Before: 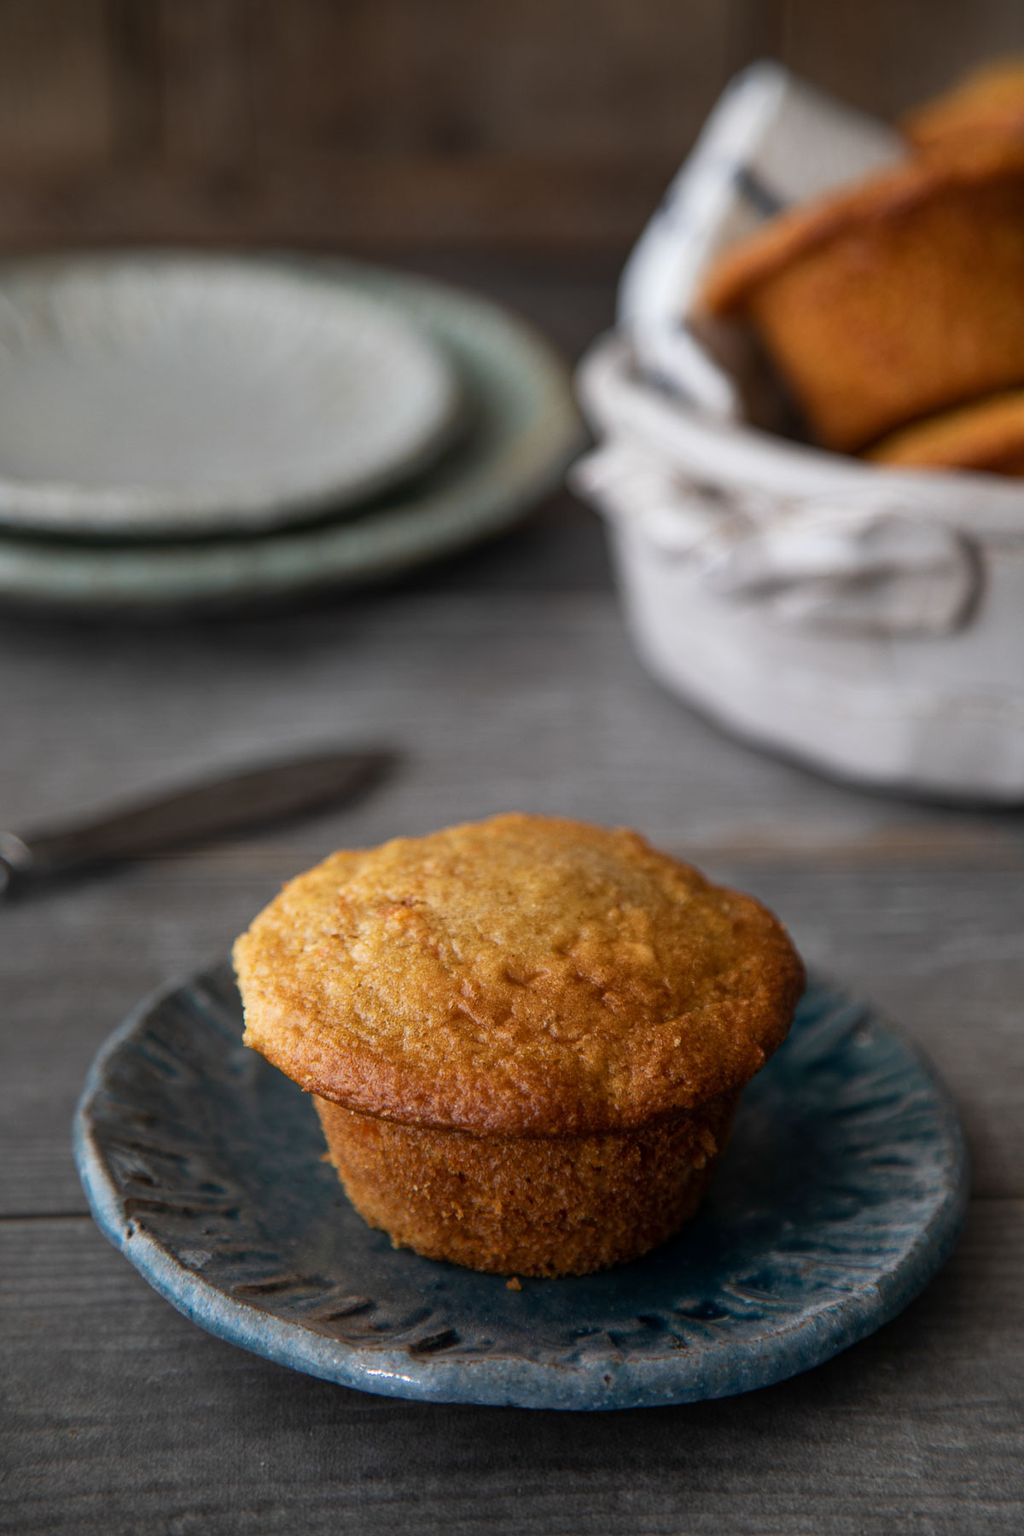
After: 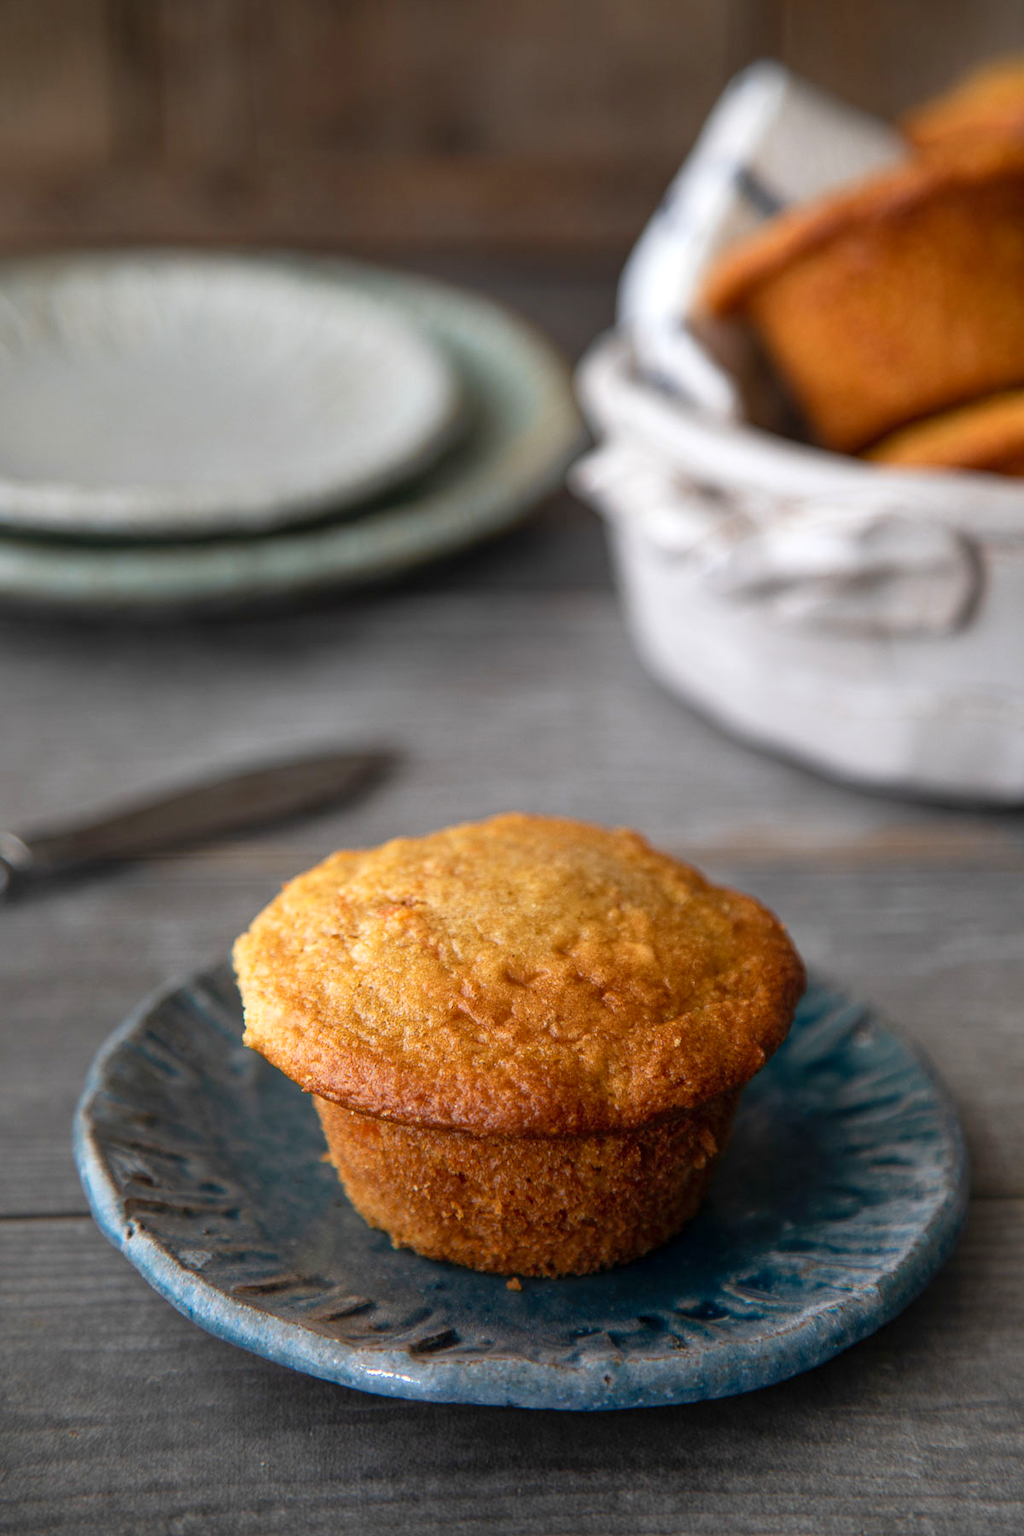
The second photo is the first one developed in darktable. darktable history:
levels: black 0.081%, levels [0, 0.435, 0.917]
